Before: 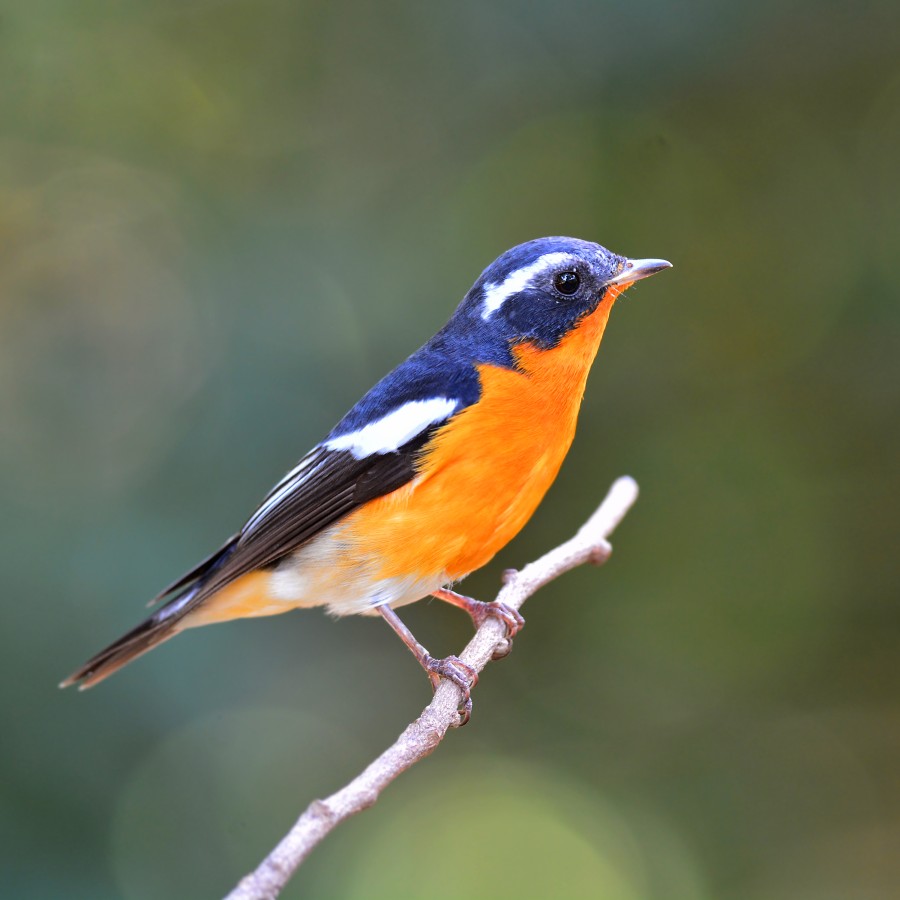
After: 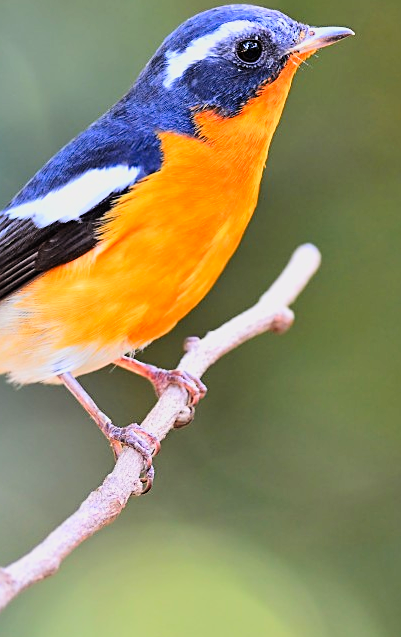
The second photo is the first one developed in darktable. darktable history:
crop: left 35.371%, top 25.806%, right 20.012%, bottom 3.399%
contrast brightness saturation: contrast 0.2, brightness 0.161, saturation 0.215
sharpen: on, module defaults
filmic rgb: black relative exposure -7.65 EV, white relative exposure 4.56 EV, threshold 3 EV, hardness 3.61, color science v6 (2022), enable highlight reconstruction true
exposure: black level correction 0, exposure 0.199 EV, compensate exposure bias true, compensate highlight preservation false
shadows and highlights: radius 91.83, shadows -16.3, white point adjustment 0.255, highlights 32.47, compress 48.54%, soften with gaussian
